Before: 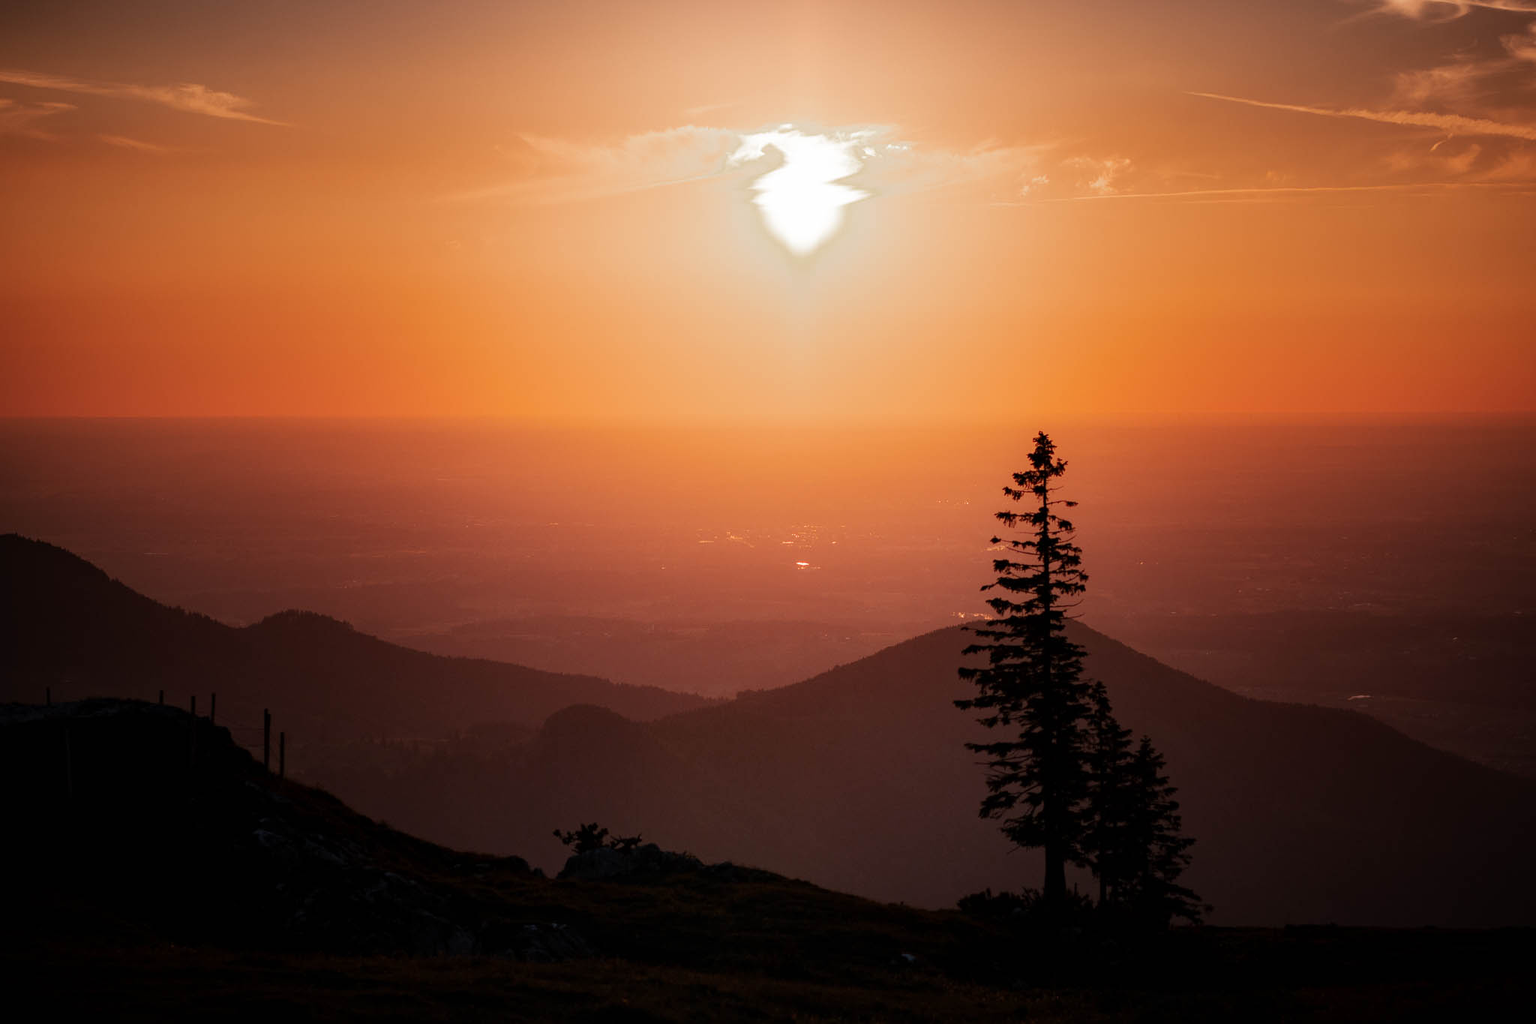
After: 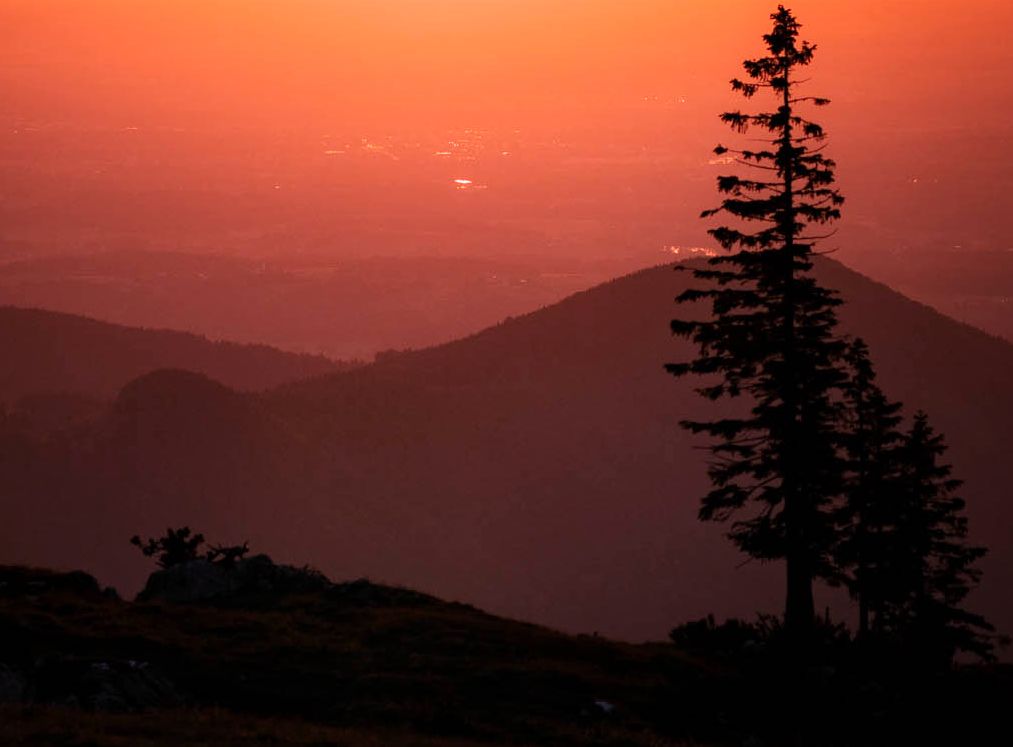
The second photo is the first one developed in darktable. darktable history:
crop: left 29.672%, top 41.786%, right 20.851%, bottom 3.487%
white balance: red 1.188, blue 1.11
